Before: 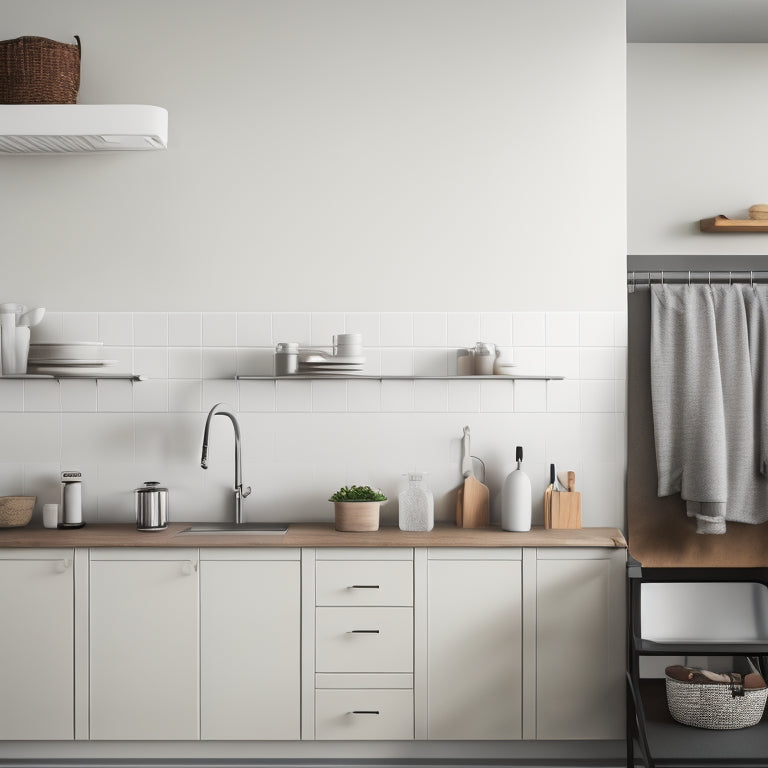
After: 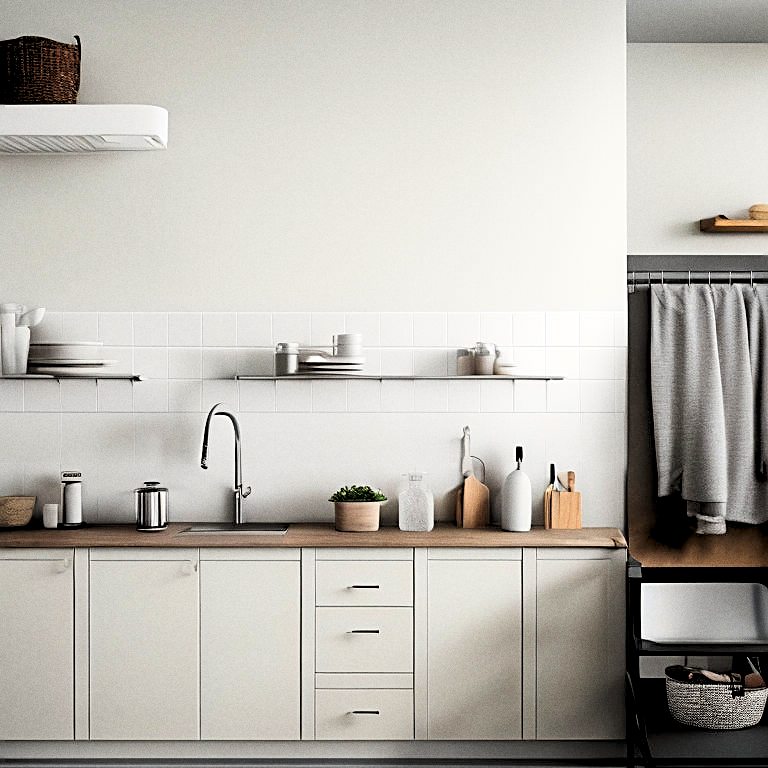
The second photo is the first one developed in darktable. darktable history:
sharpen: amount 0.575
grain: coarseness 0.47 ISO
contrast brightness saturation: contrast 0.16, saturation 0.32
rgb levels: levels [[0.034, 0.472, 0.904], [0, 0.5, 1], [0, 0.5, 1]]
